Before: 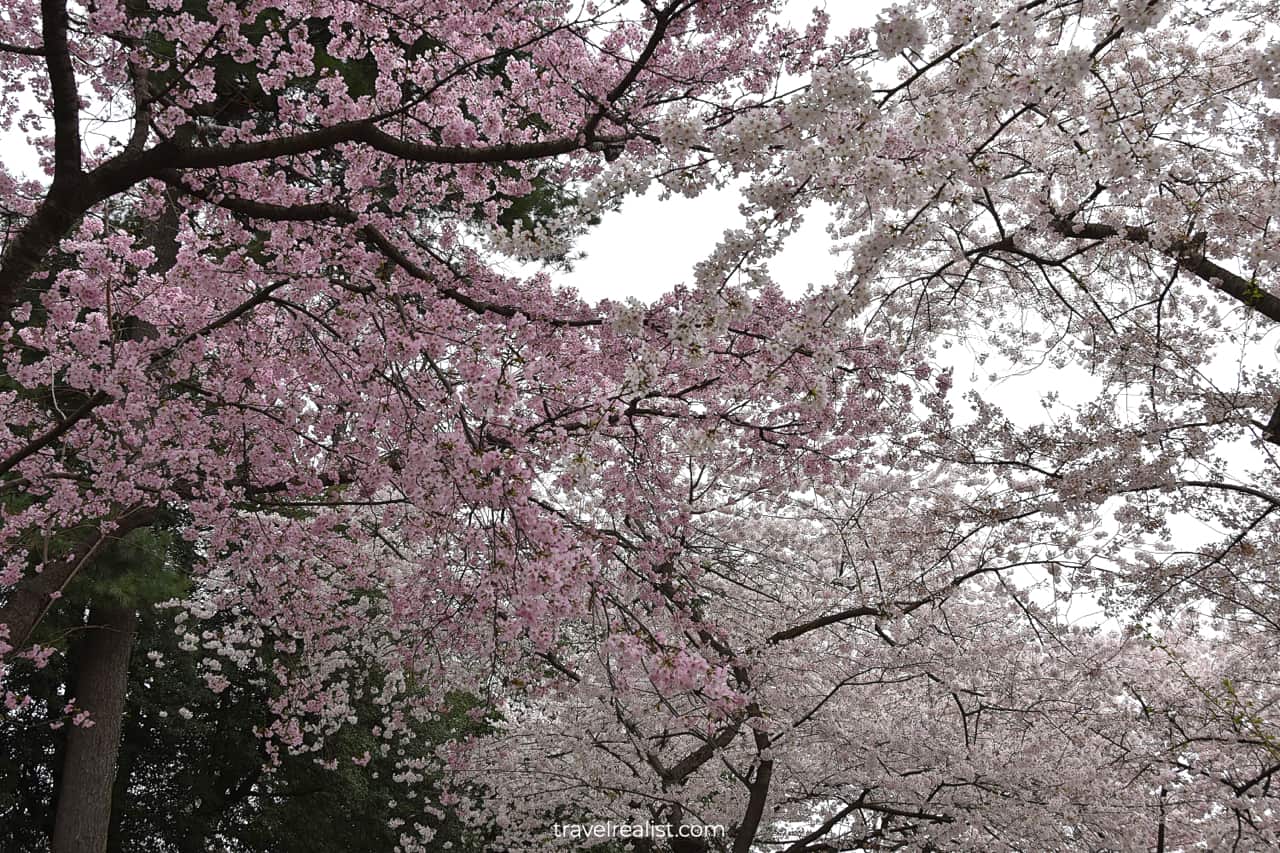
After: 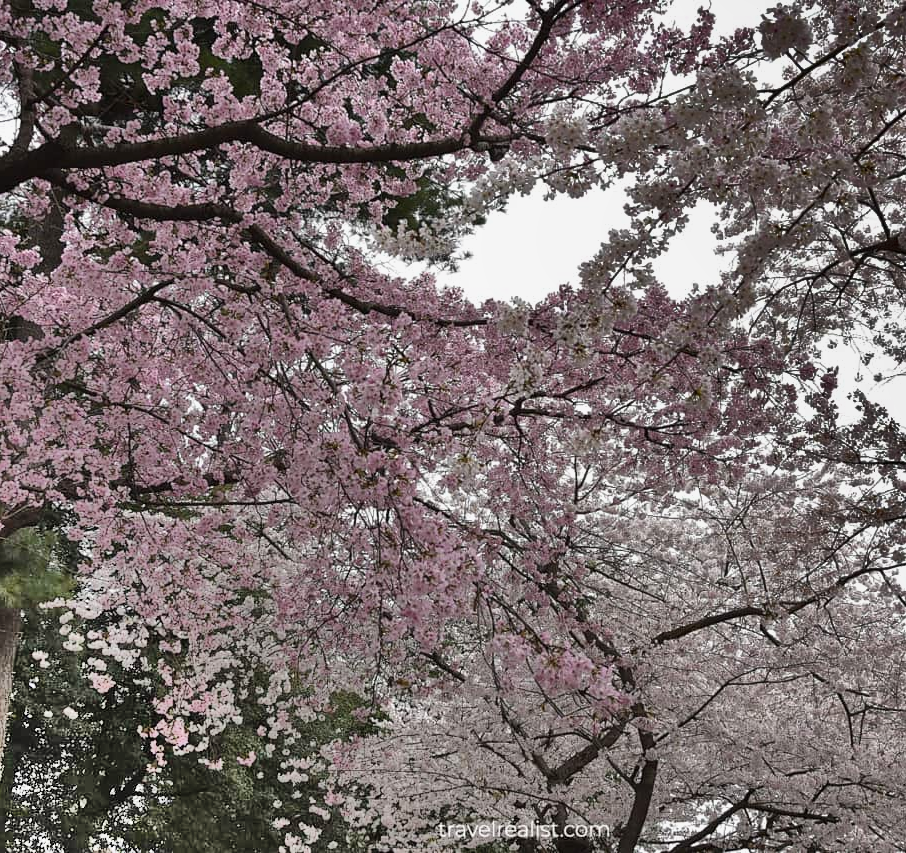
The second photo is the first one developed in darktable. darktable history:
crop and rotate: left 9.061%, right 20.142%
shadows and highlights: radius 123.98, shadows 100, white point adjustment -3, highlights -100, highlights color adjustment 89.84%, soften with gaussian
color zones: curves: ch1 [(0, 0.469) (0.072, 0.457) (0.243, 0.494) (0.429, 0.5) (0.571, 0.5) (0.714, 0.5) (0.857, 0.5) (1, 0.469)]; ch2 [(0, 0.499) (0.143, 0.467) (0.242, 0.436) (0.429, 0.493) (0.571, 0.5) (0.714, 0.5) (0.857, 0.5) (1, 0.499)]
